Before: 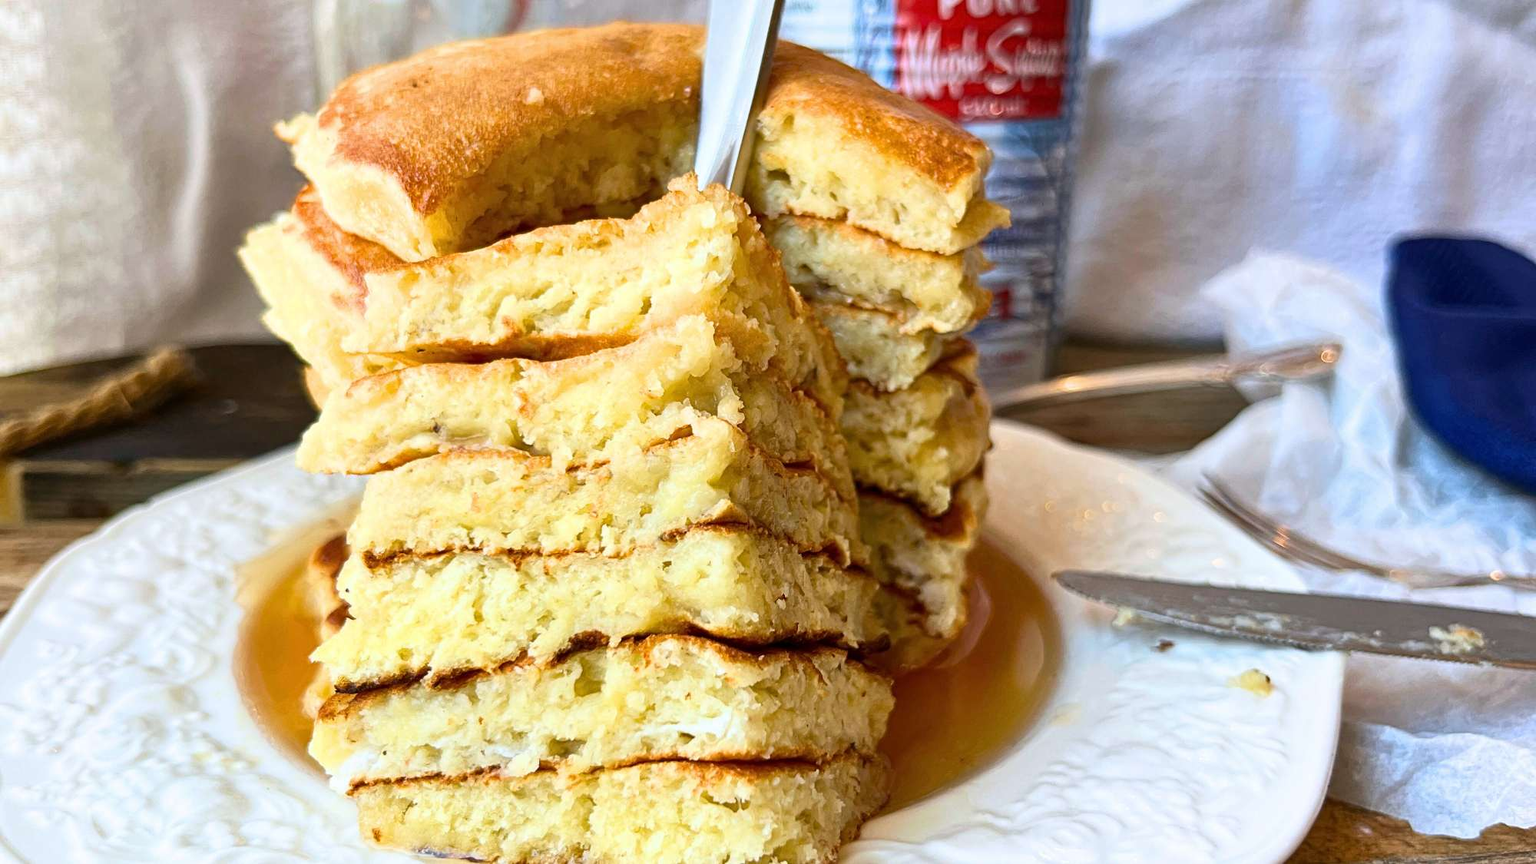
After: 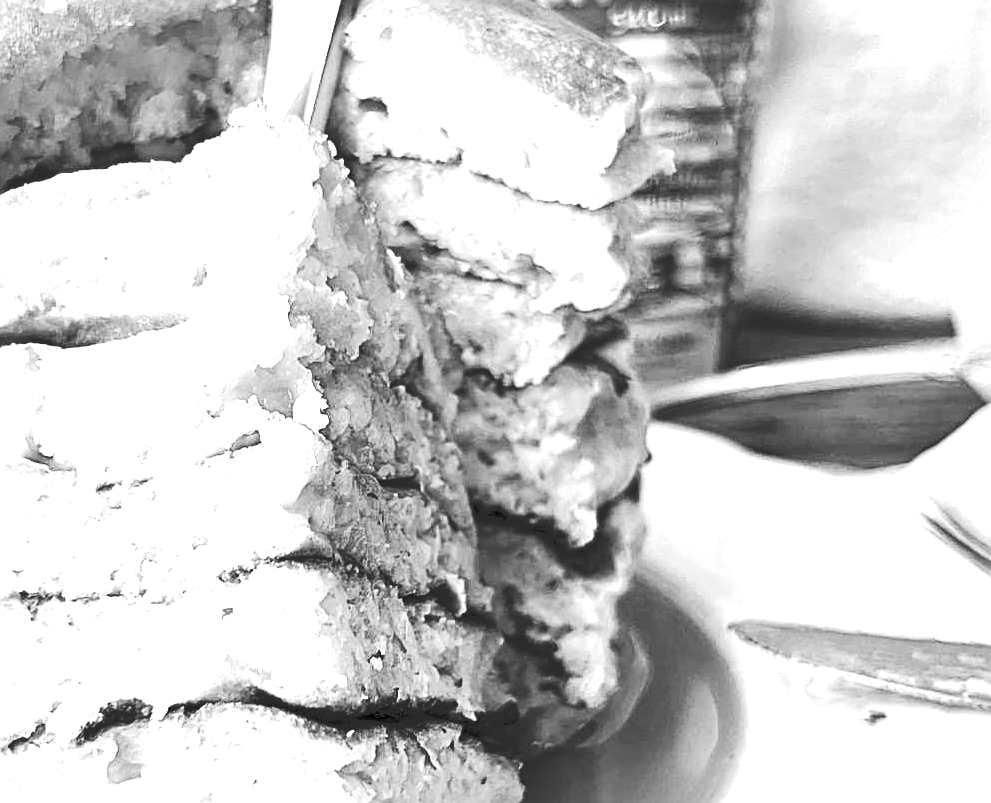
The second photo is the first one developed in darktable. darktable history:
exposure: exposure 0.935 EV, compensate highlight preservation false
sharpen: on, module defaults
monochrome: on, module defaults
color balance rgb: linear chroma grading › global chroma 9%, perceptual saturation grading › global saturation 36%, perceptual saturation grading › shadows 35%, perceptual brilliance grading › global brilliance 15%, perceptual brilliance grading › shadows -35%, global vibrance 15%
crop: left 32.075%, top 10.976%, right 18.355%, bottom 17.596%
tone curve: curves: ch0 [(0, 0) (0.003, 0.172) (0.011, 0.177) (0.025, 0.177) (0.044, 0.177) (0.069, 0.178) (0.1, 0.181) (0.136, 0.19) (0.177, 0.208) (0.224, 0.226) (0.277, 0.274) (0.335, 0.338) (0.399, 0.43) (0.468, 0.535) (0.543, 0.635) (0.623, 0.726) (0.709, 0.815) (0.801, 0.882) (0.898, 0.936) (1, 1)], preserve colors none
